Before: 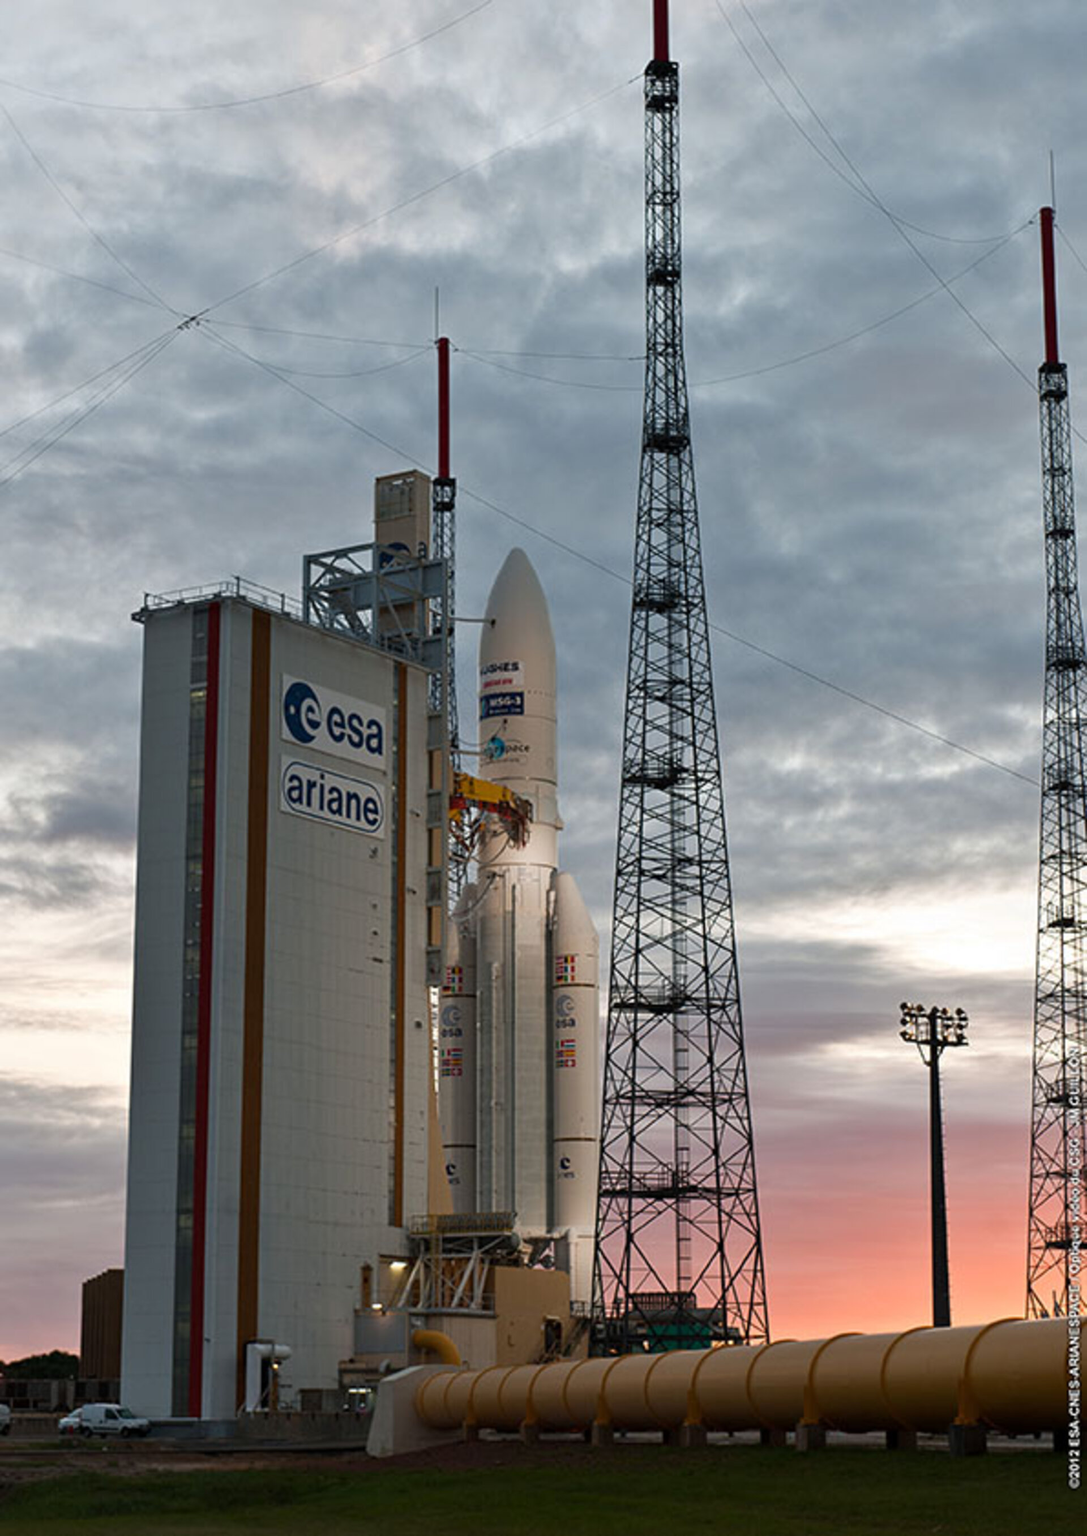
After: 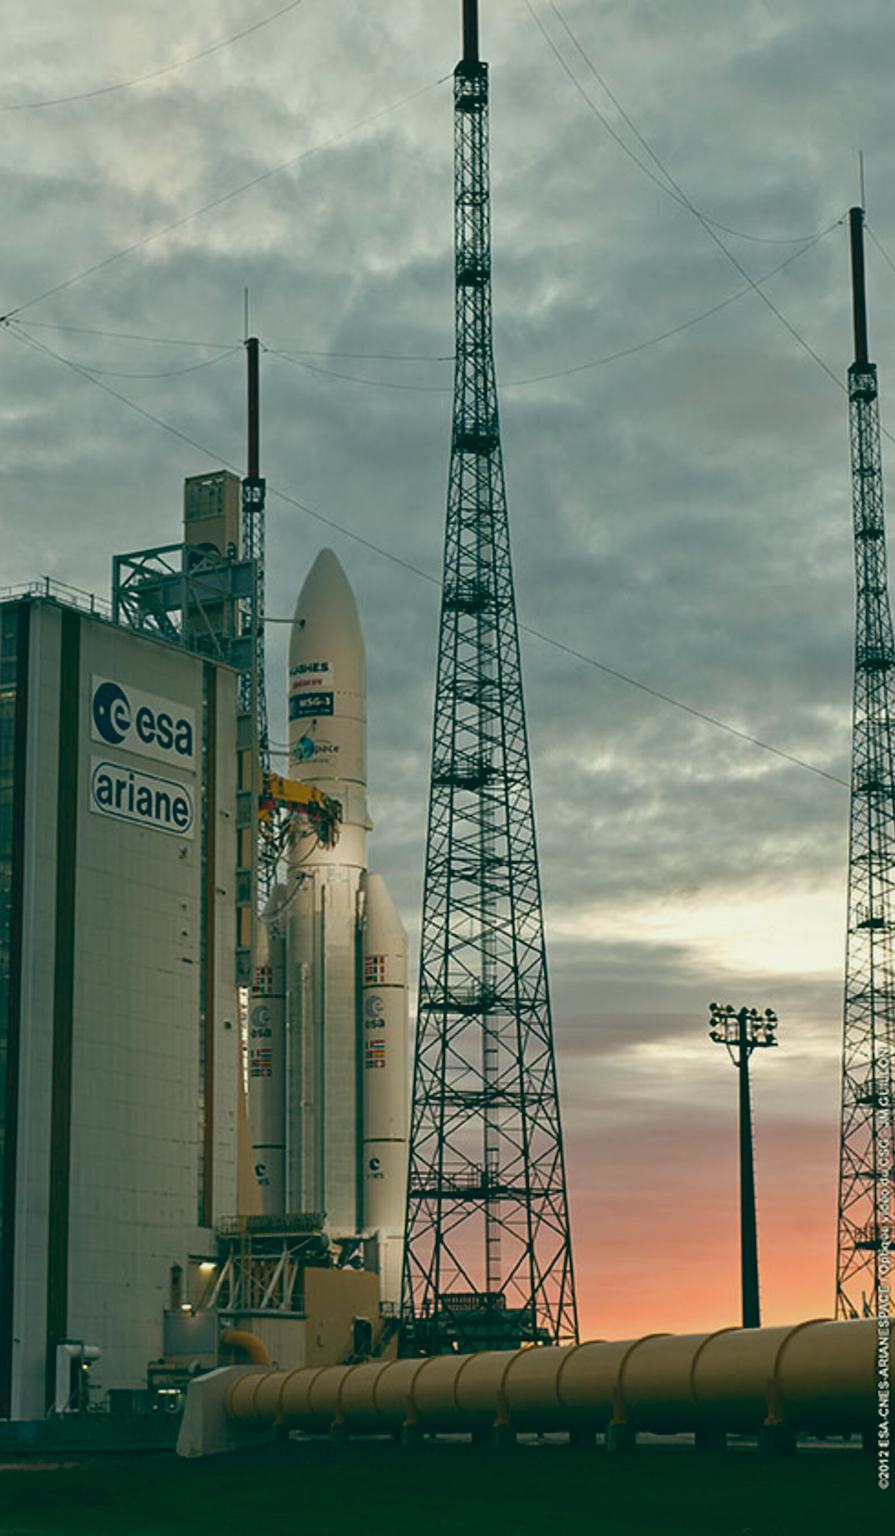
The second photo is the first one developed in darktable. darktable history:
color balance: lift [1.005, 0.99, 1.007, 1.01], gamma [1, 1.034, 1.032, 0.966], gain [0.873, 1.055, 1.067, 0.933]
crop: left 17.582%, bottom 0.031%
